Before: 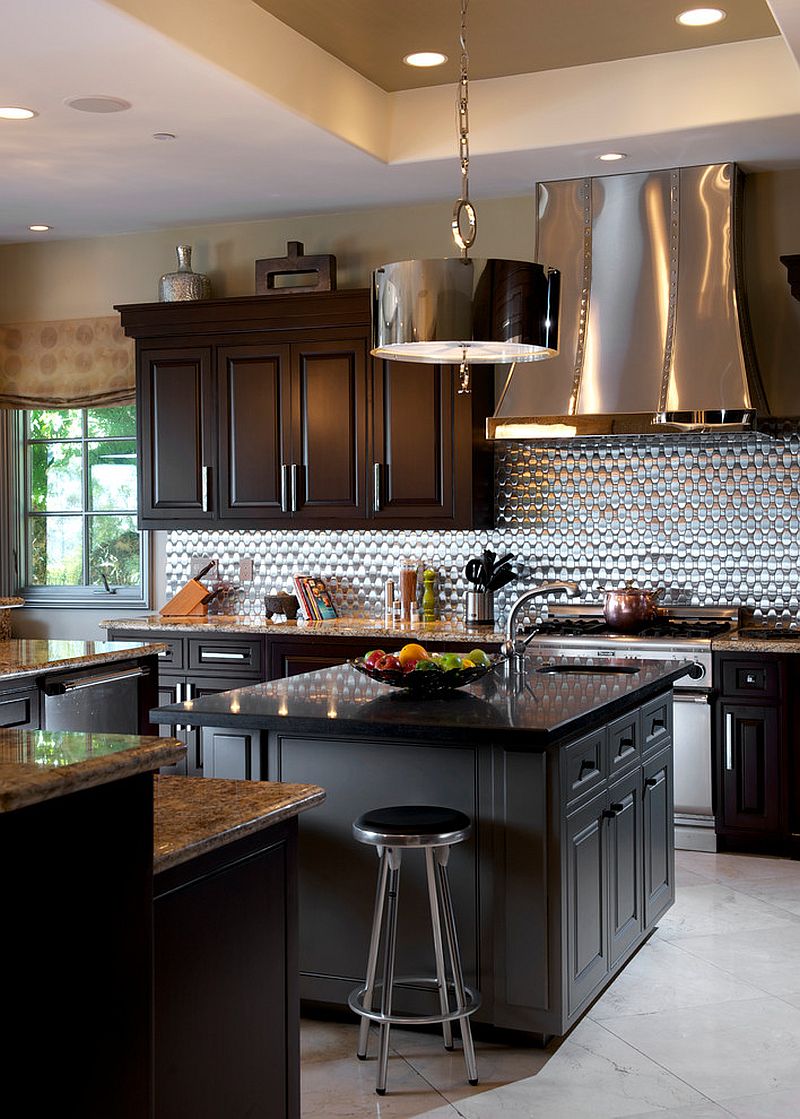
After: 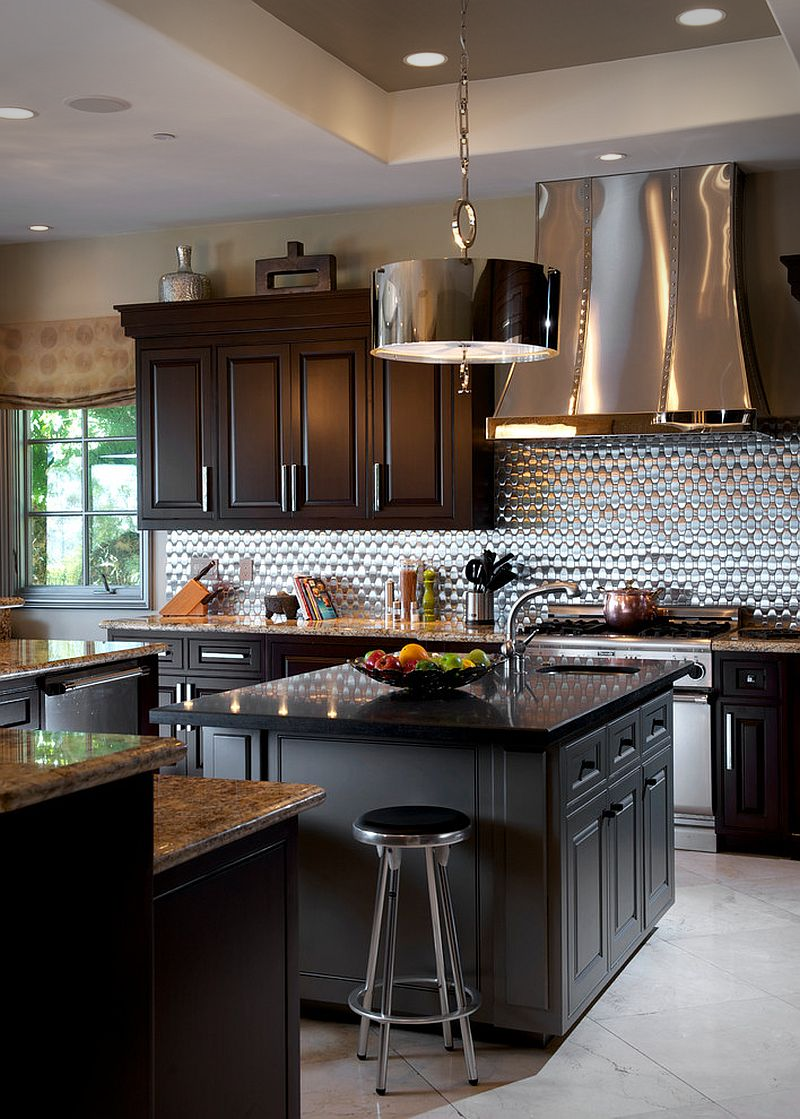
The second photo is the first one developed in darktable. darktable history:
vignetting: center (-0.029, 0.239)
